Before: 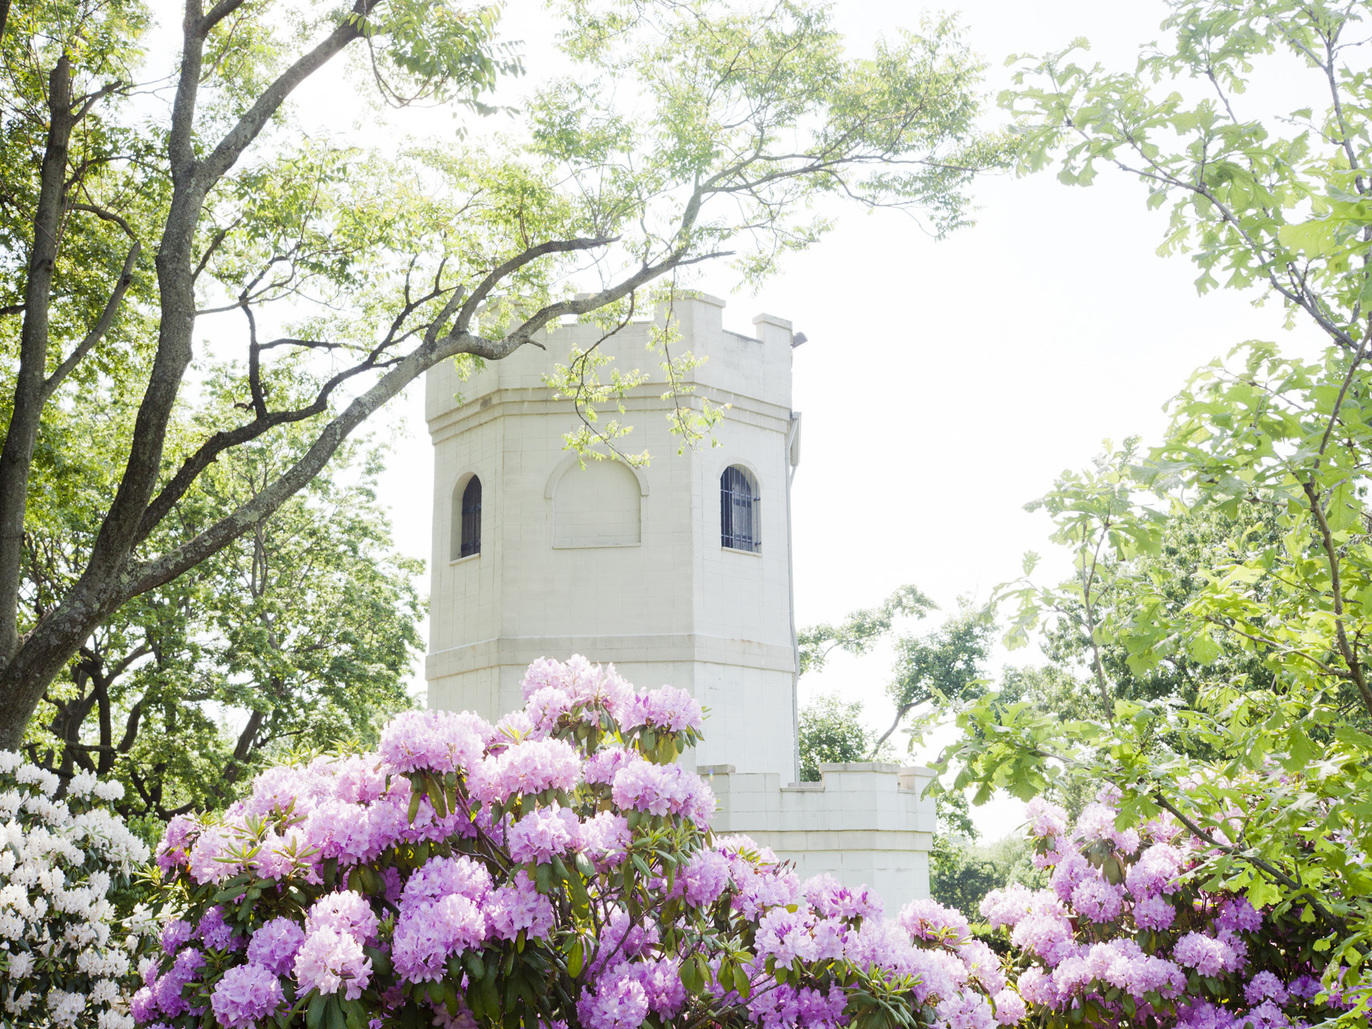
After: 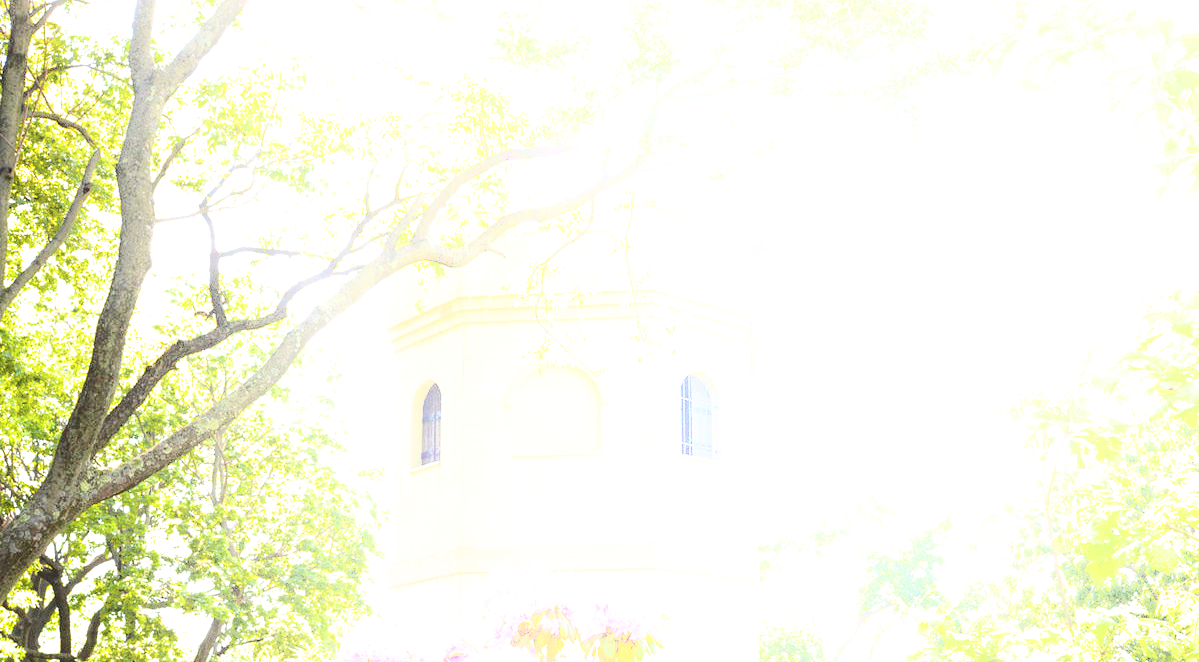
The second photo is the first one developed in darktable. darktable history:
filmic rgb: black relative exposure -16 EV, white relative exposure 2.91 EV, hardness 10
exposure: black level correction 0, exposure 1.276 EV, compensate highlight preservation false
crop: left 2.929%, top 8.975%, right 9.669%, bottom 26.607%
shadows and highlights: shadows -39.09, highlights 62.59, highlights color adjustment 49.39%, soften with gaussian
color balance rgb: highlights gain › chroma 1.706%, highlights gain › hue 57.54°, linear chroma grading › global chroma 14.811%, perceptual saturation grading › global saturation 19.646%, global vibrance 9.545%
